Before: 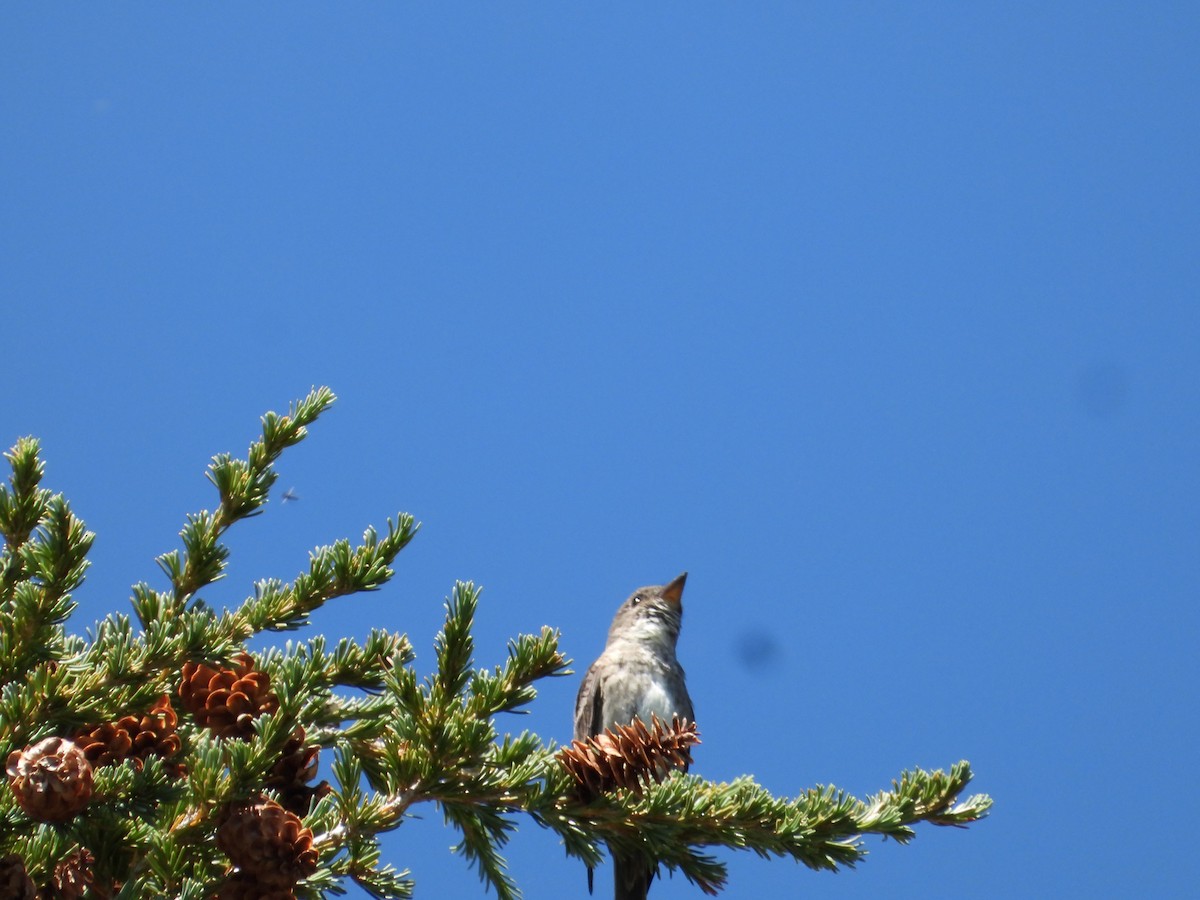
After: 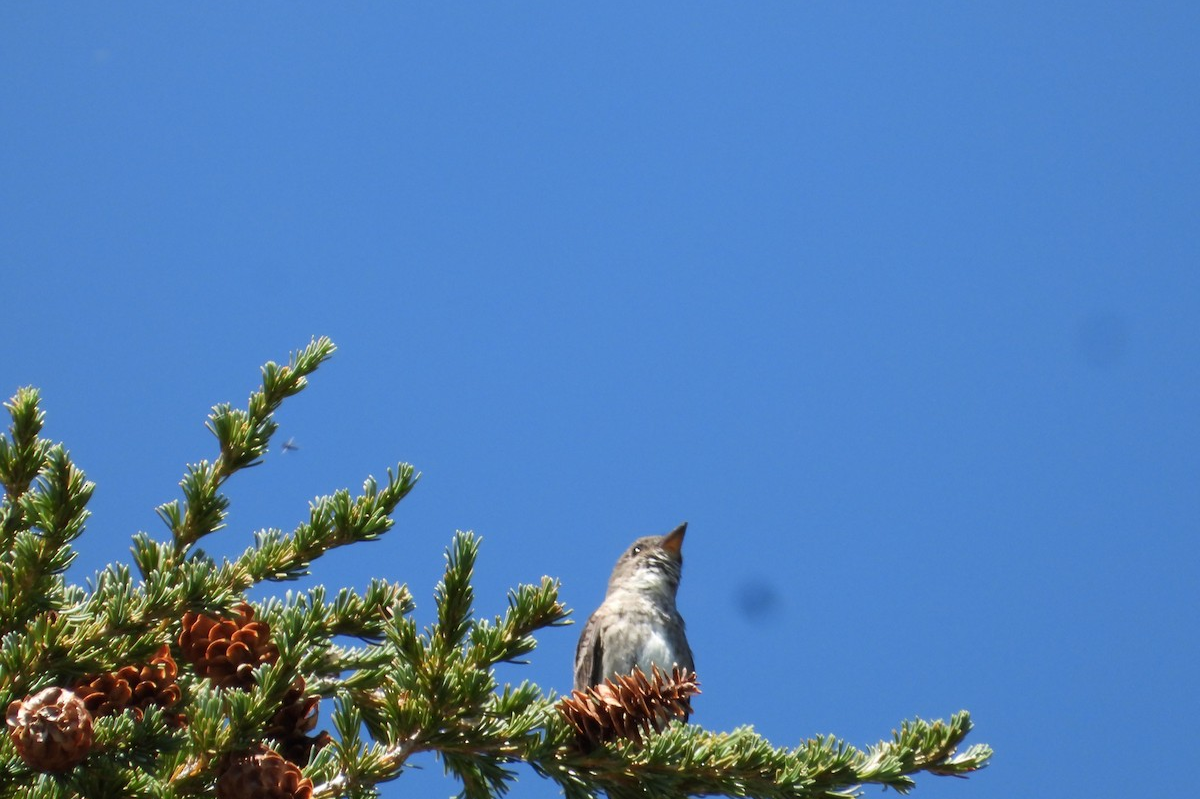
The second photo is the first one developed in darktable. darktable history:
crop and rotate: top 5.609%, bottom 5.609%
